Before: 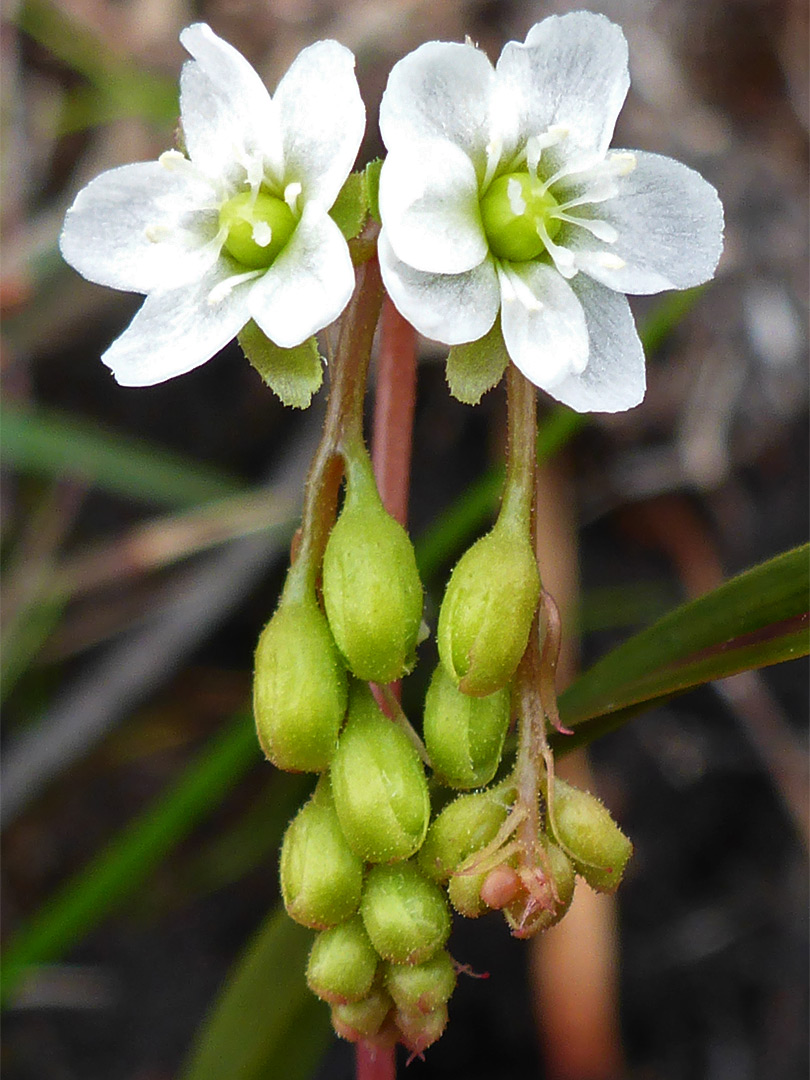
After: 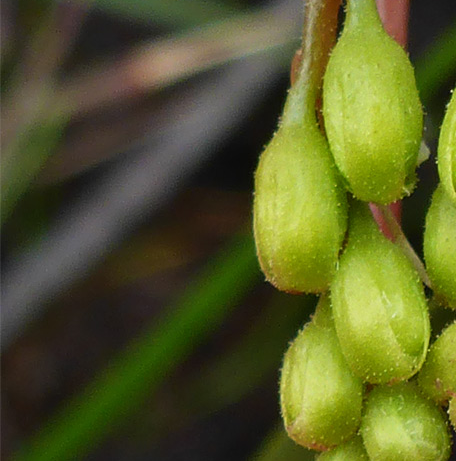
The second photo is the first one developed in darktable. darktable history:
crop: top 44.41%, right 43.646%, bottom 12.9%
